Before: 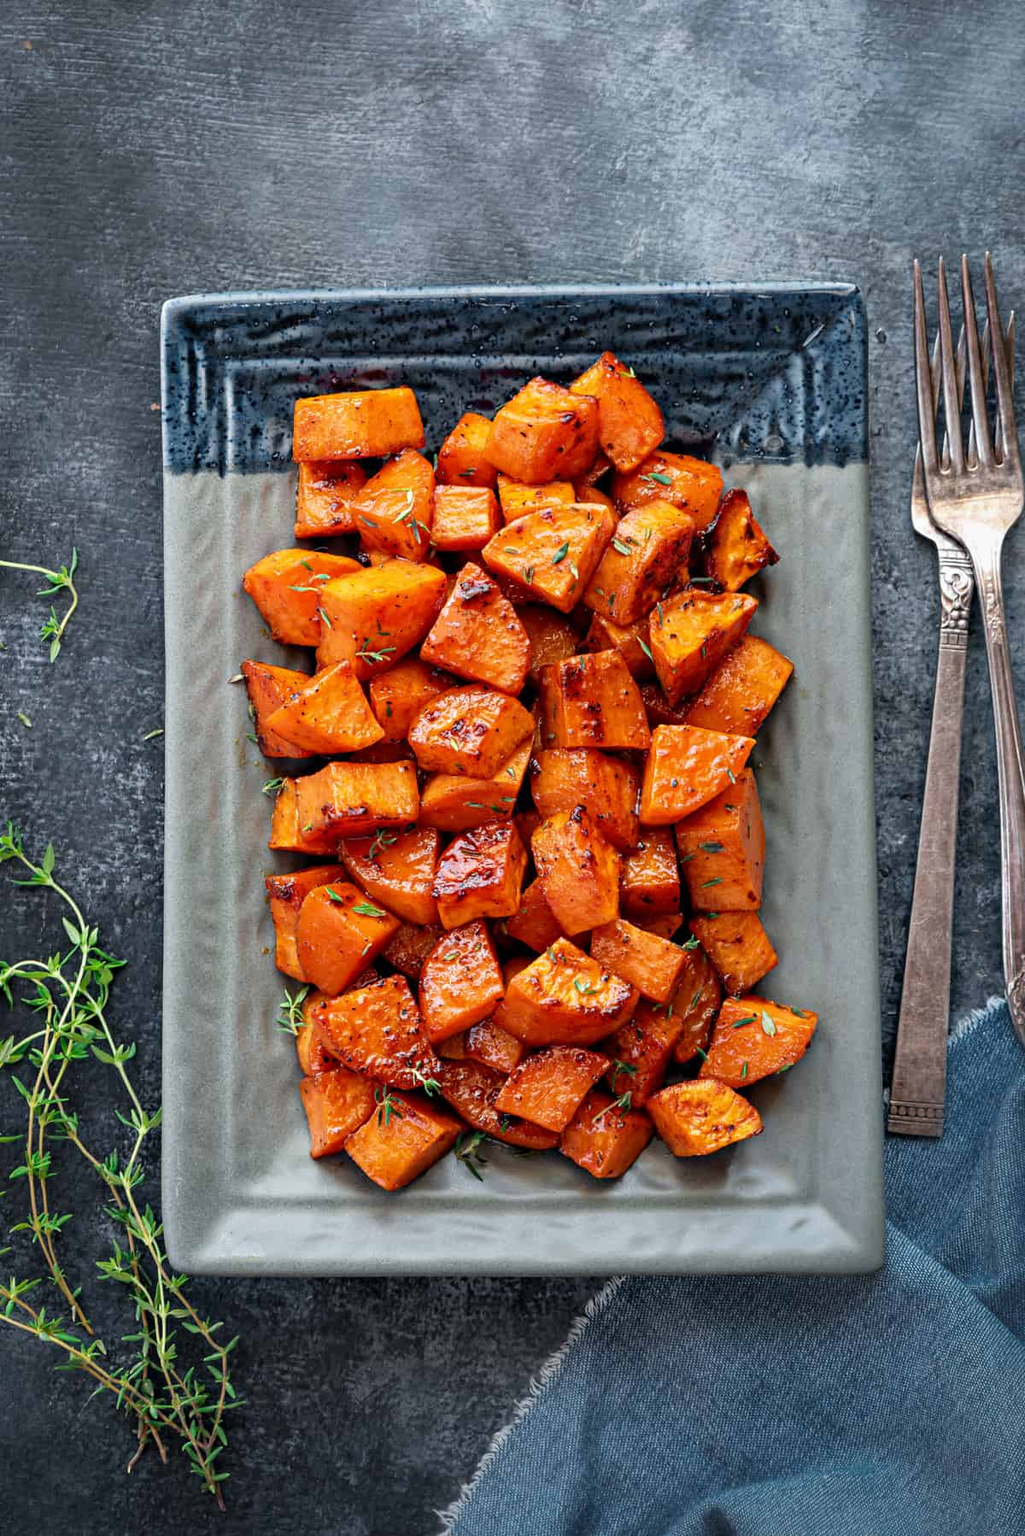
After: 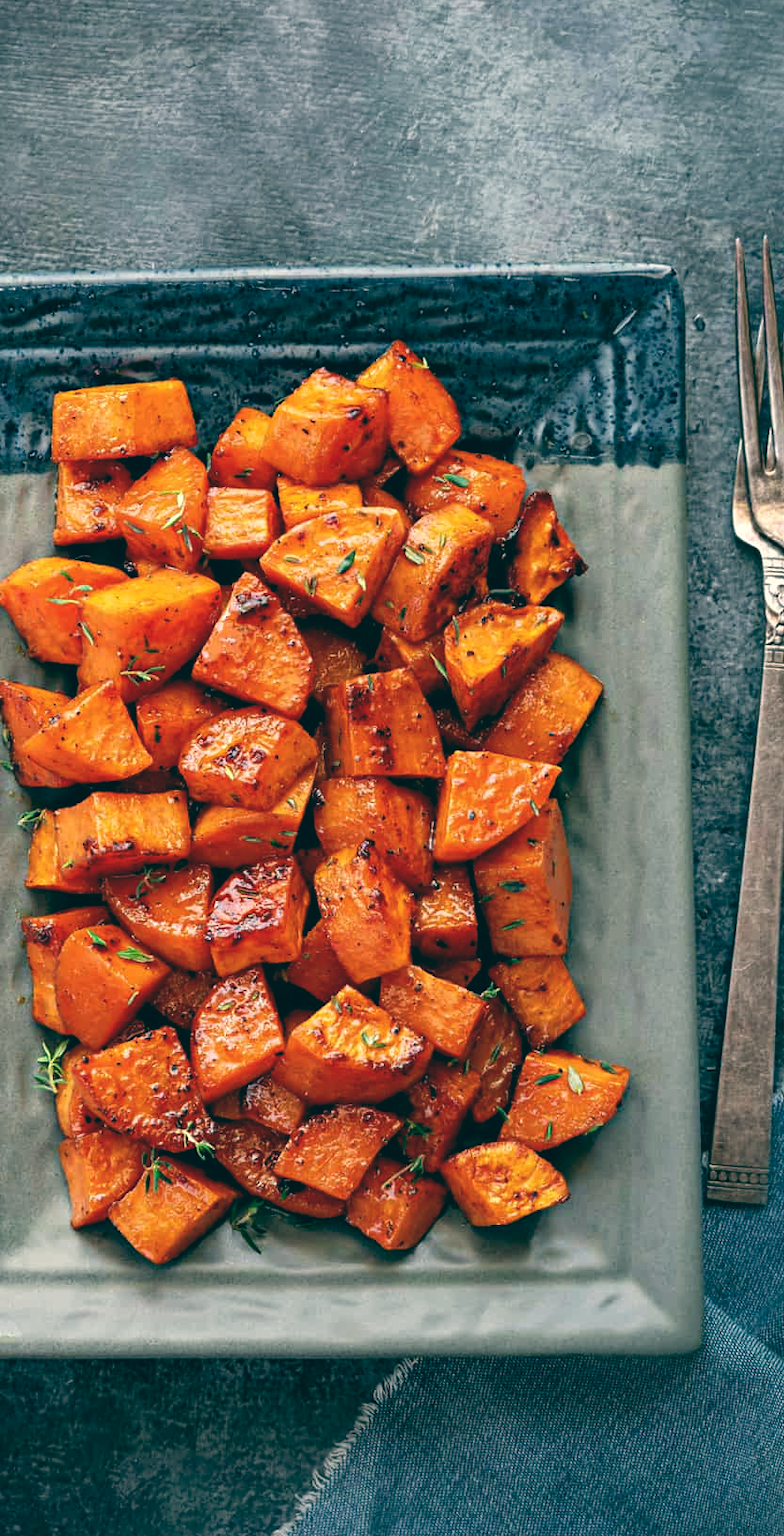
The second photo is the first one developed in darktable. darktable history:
crop and rotate: left 24.034%, top 2.838%, right 6.406%, bottom 6.299%
color balance: lift [1.005, 0.99, 1.007, 1.01], gamma [1, 0.979, 1.011, 1.021], gain [0.923, 1.098, 1.025, 0.902], input saturation 90.45%, contrast 7.73%, output saturation 105.91%
